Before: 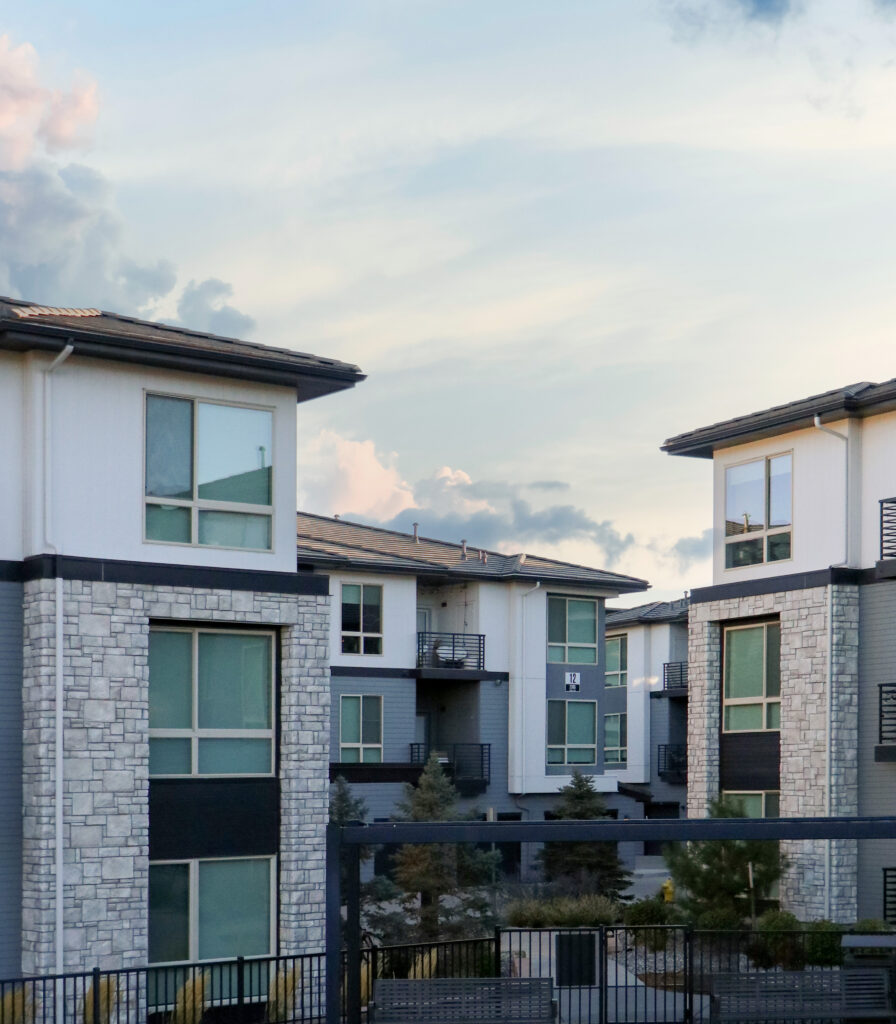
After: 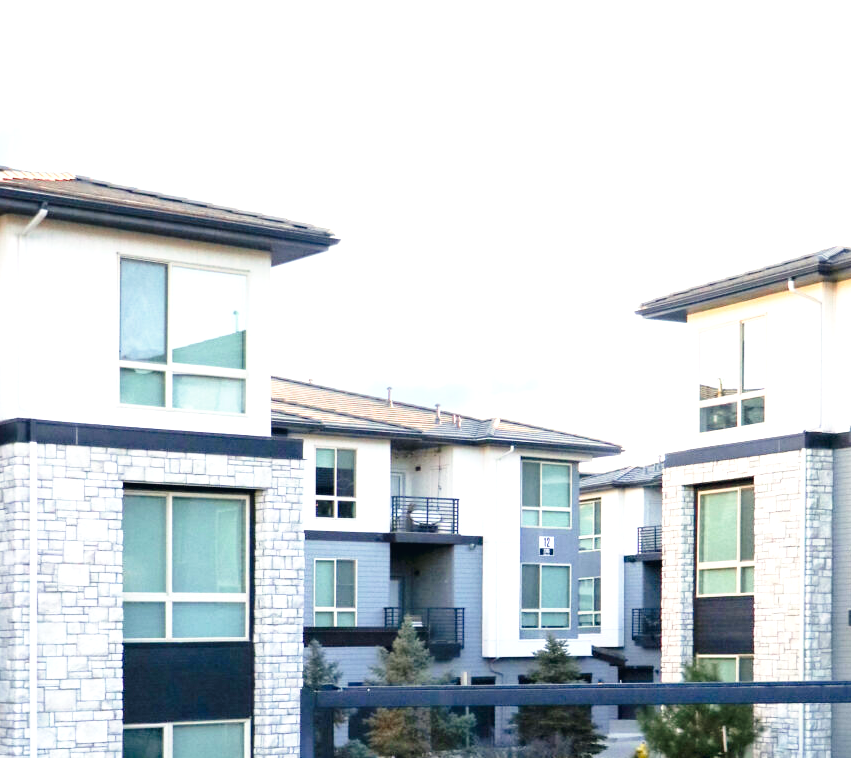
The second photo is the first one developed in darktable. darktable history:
color correction: highlights a* 0.207, highlights b* 2.7, shadows a* -0.874, shadows b* -4.78
exposure: black level correction 0, exposure 1.5 EV, compensate highlight preservation false
crop and rotate: left 2.991%, top 13.302%, right 1.981%, bottom 12.636%
base curve: exposure shift 0, preserve colors none
tone curve: curves: ch0 [(0, 0) (0.003, 0.023) (0.011, 0.025) (0.025, 0.029) (0.044, 0.047) (0.069, 0.079) (0.1, 0.113) (0.136, 0.152) (0.177, 0.199) (0.224, 0.26) (0.277, 0.333) (0.335, 0.404) (0.399, 0.48) (0.468, 0.559) (0.543, 0.635) (0.623, 0.713) (0.709, 0.797) (0.801, 0.879) (0.898, 0.953) (1, 1)], preserve colors none
